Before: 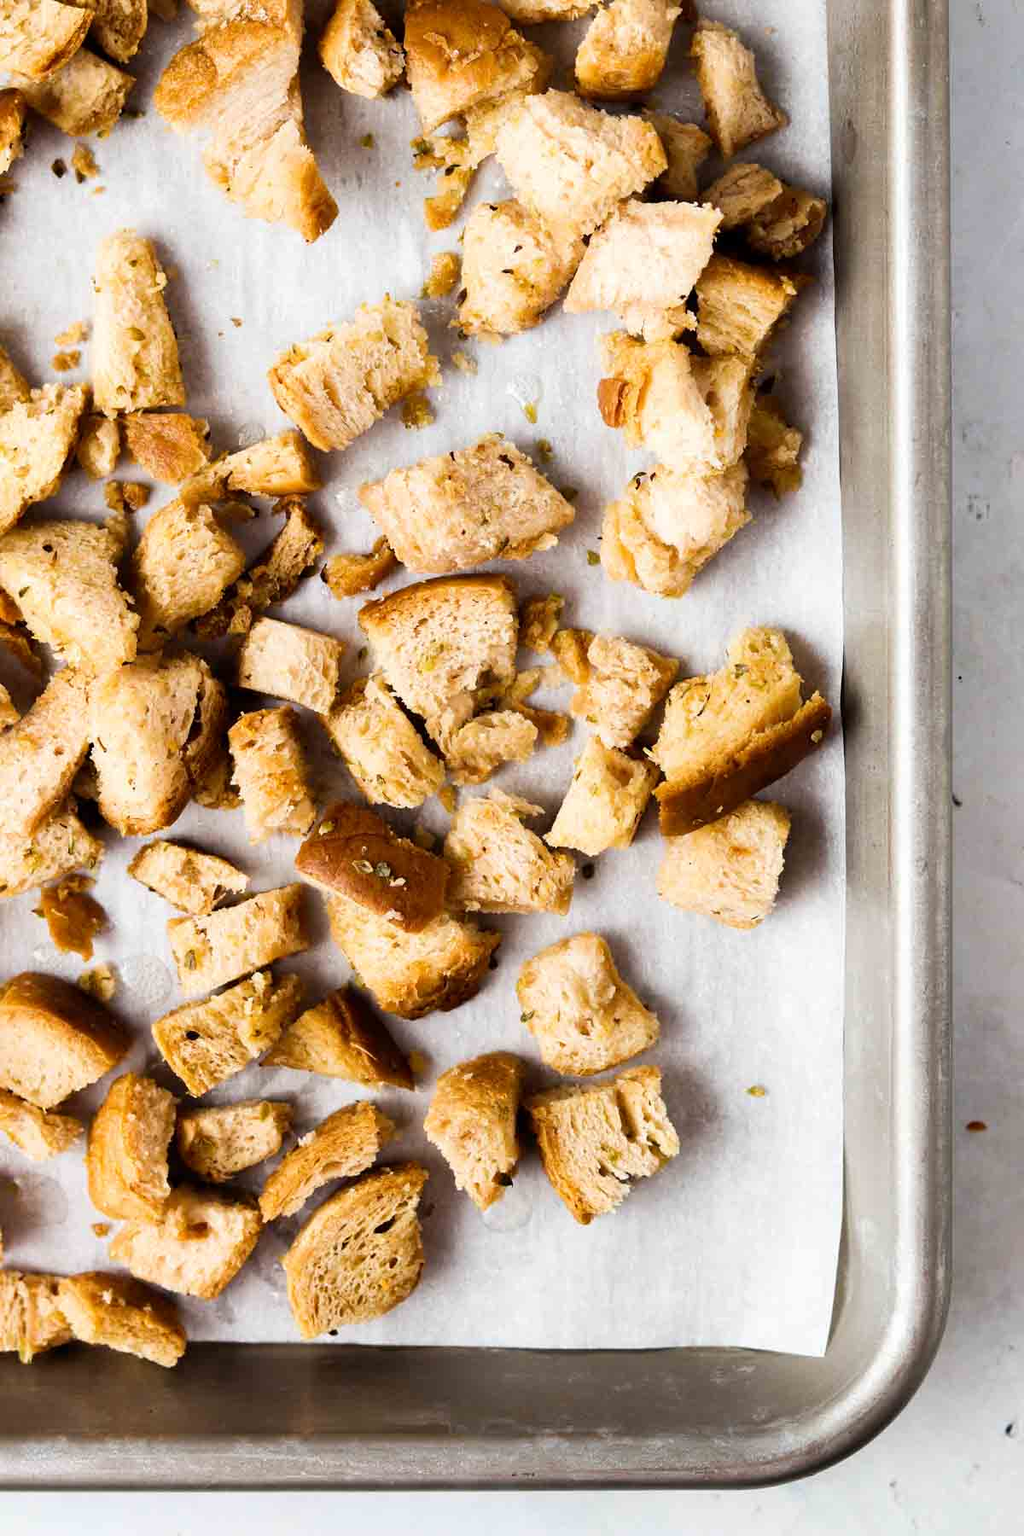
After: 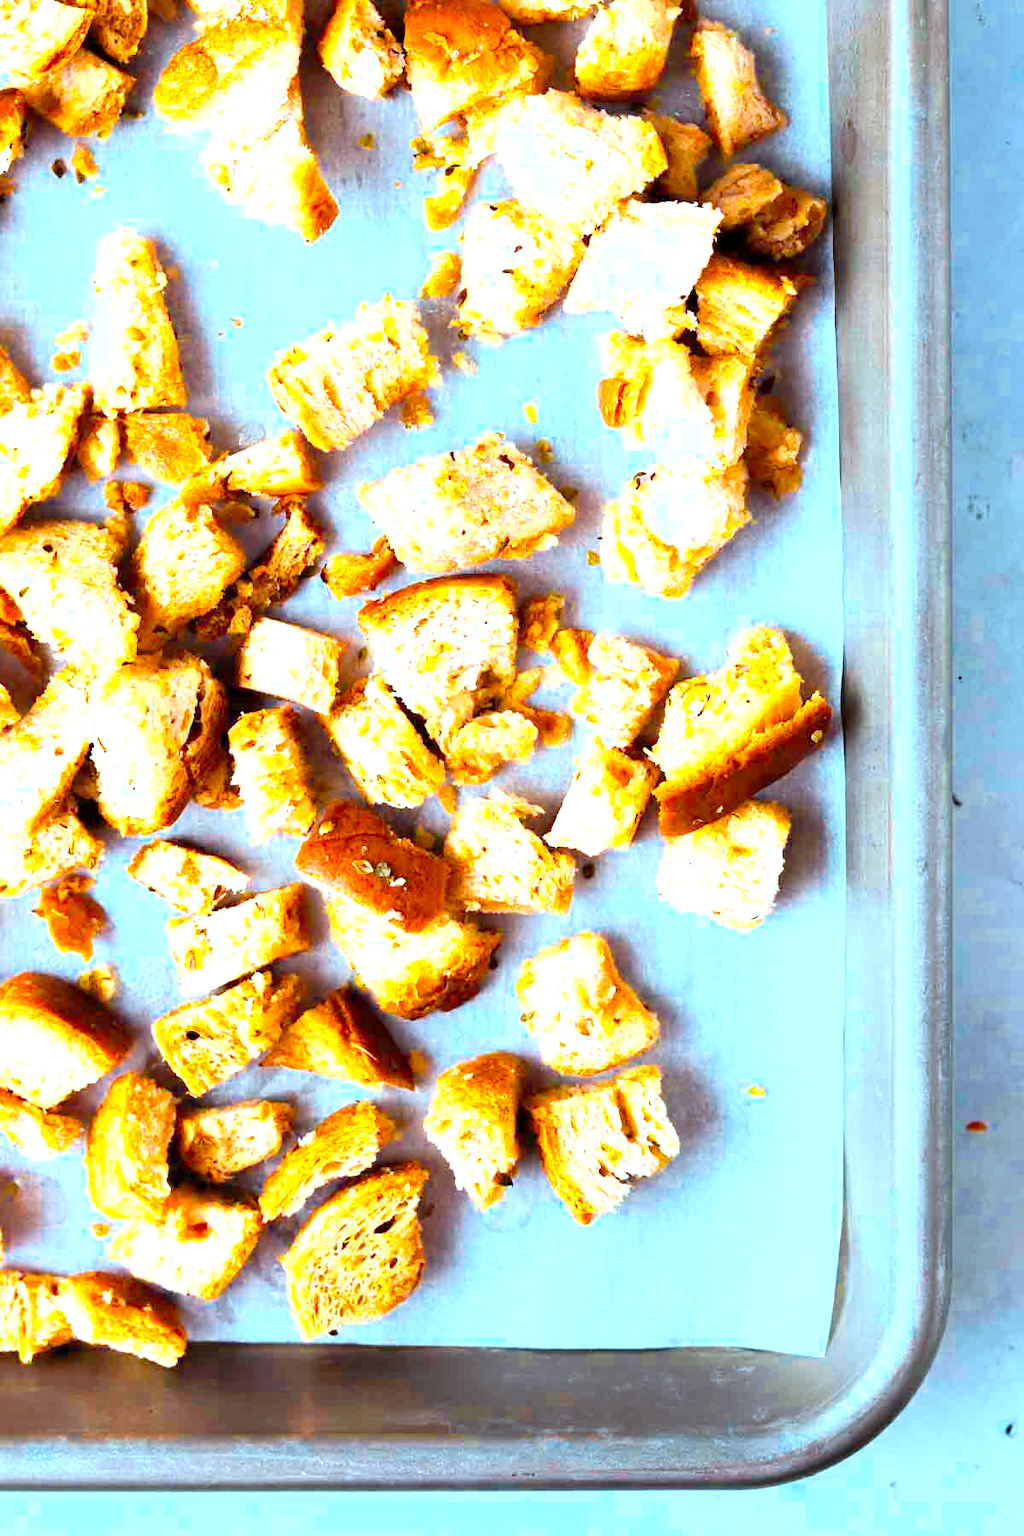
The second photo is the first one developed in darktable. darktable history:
color calibration: output R [1.422, -0.35, -0.252, 0], output G [-0.238, 1.259, -0.084, 0], output B [-0.081, -0.196, 1.58, 0], output brightness [0.49, 0.671, -0.57, 0], illuminant Planckian (black body), adaptation linear Bradford (ICC v4), x 0.364, y 0.366, temperature 4412.72 K
